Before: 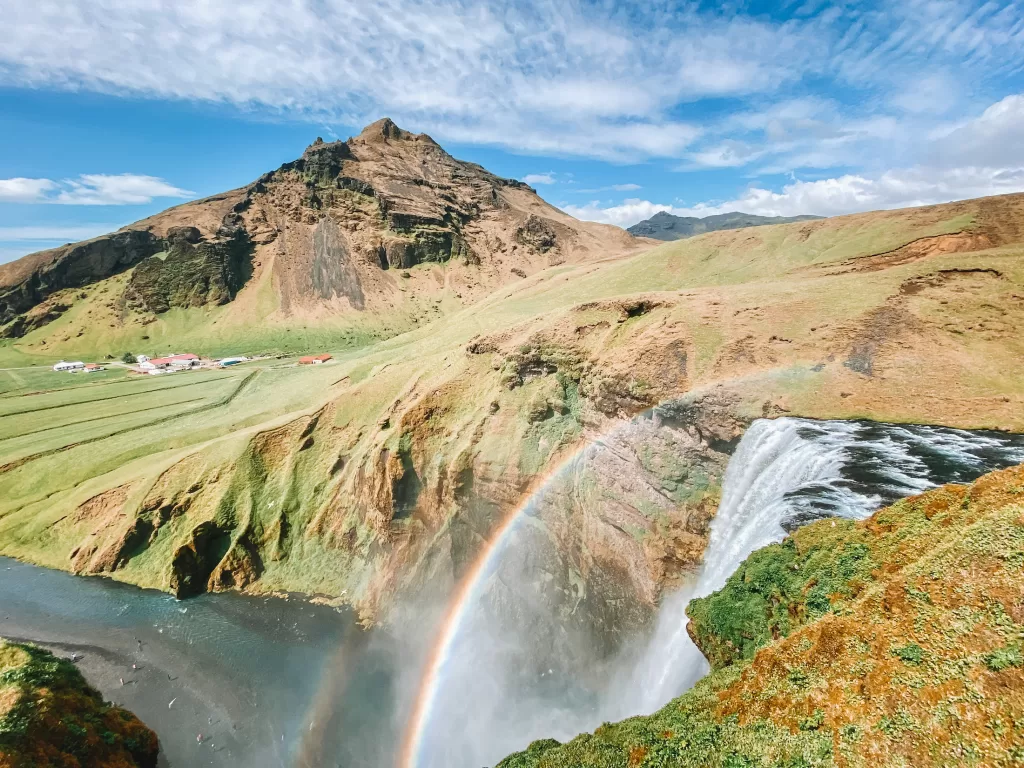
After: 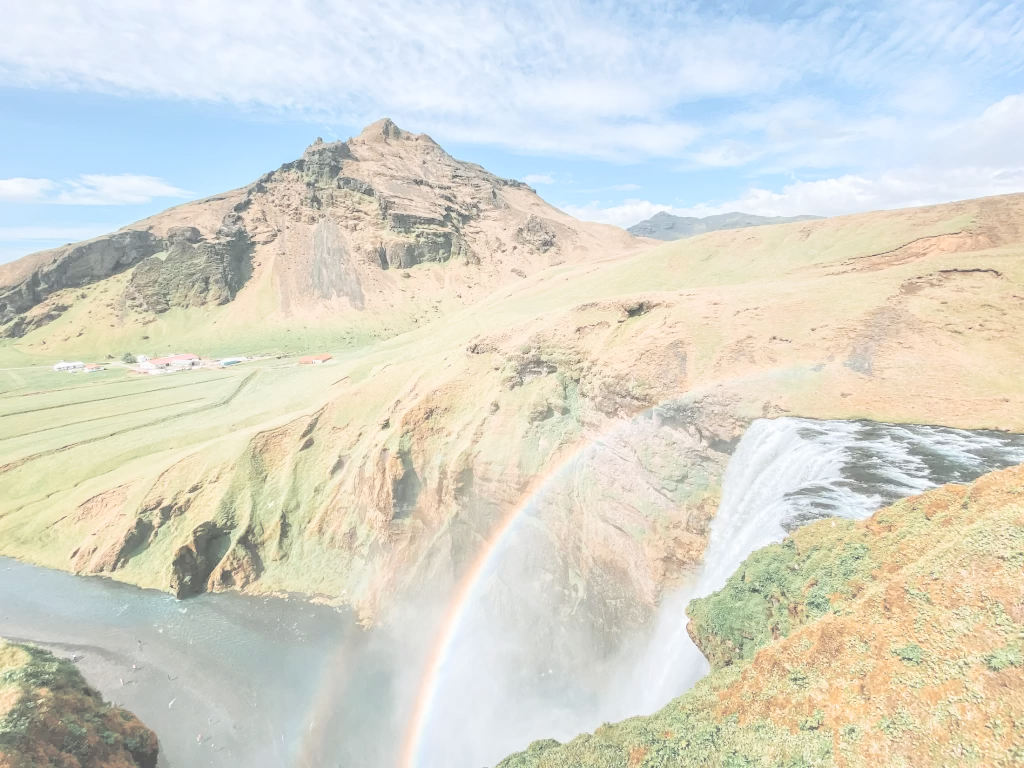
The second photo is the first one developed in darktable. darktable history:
color correction: highlights b* -0.046, saturation 0.574
contrast brightness saturation: brightness 0.982
